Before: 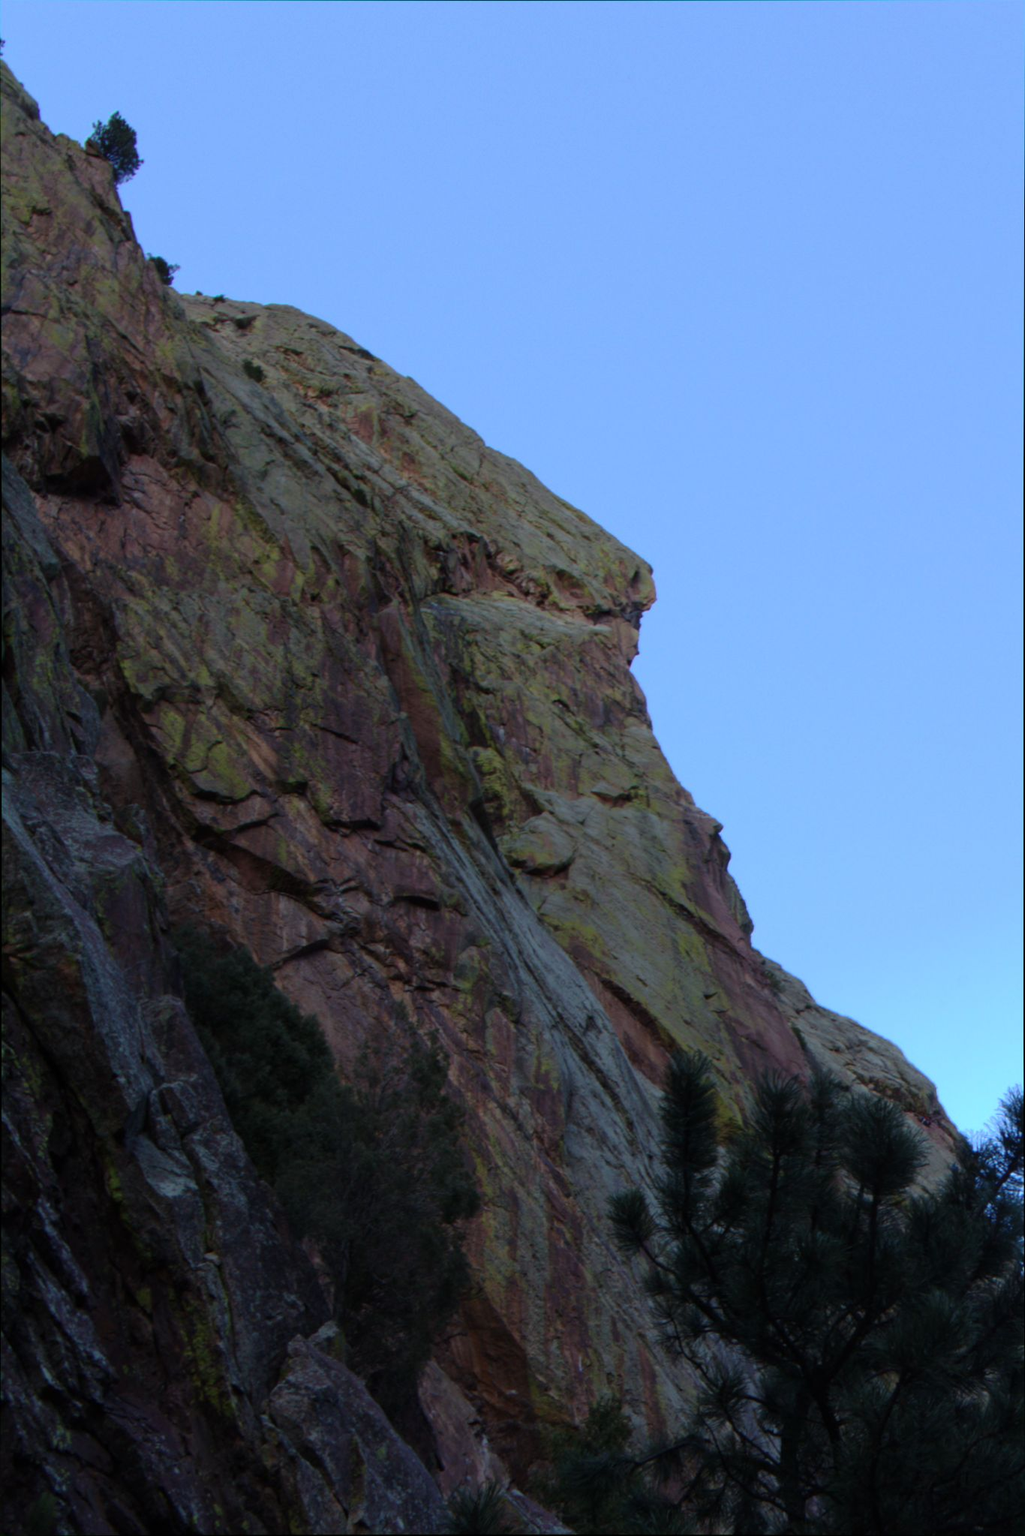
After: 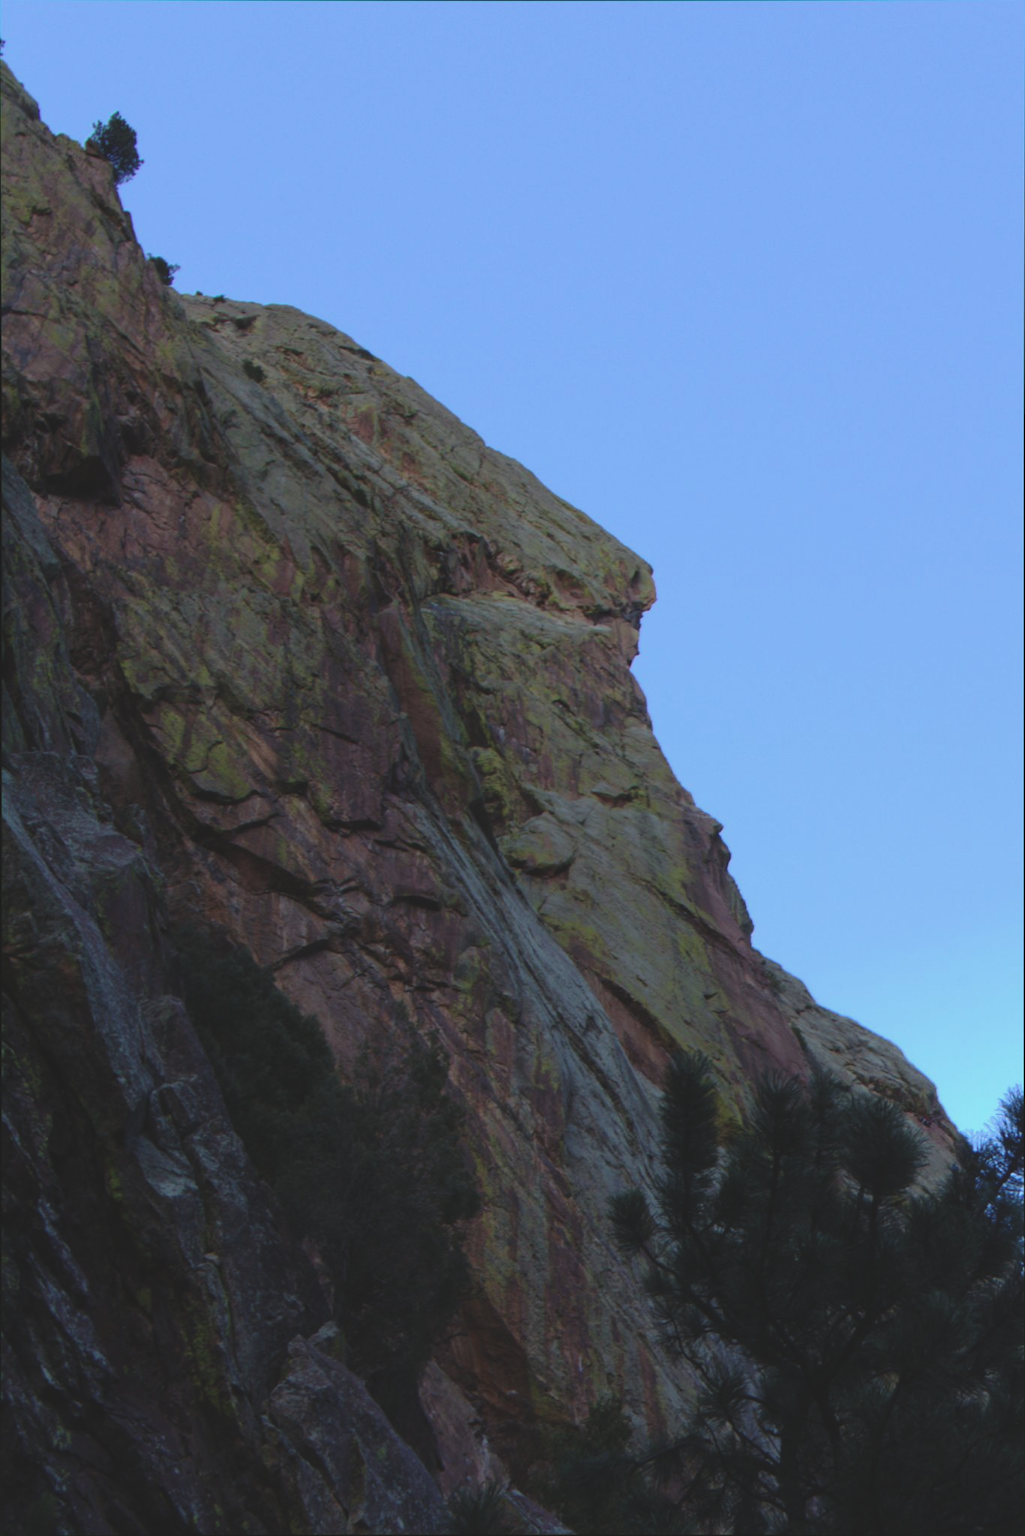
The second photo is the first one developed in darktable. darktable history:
exposure: black level correction -0.015, exposure -0.132 EV, compensate highlight preservation false
